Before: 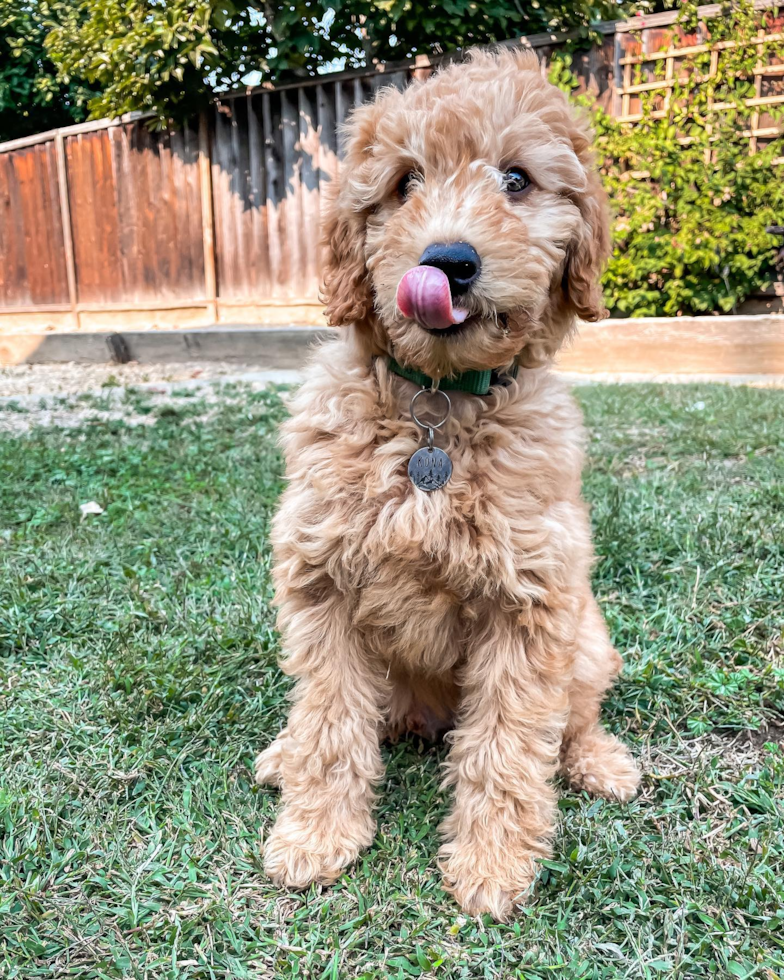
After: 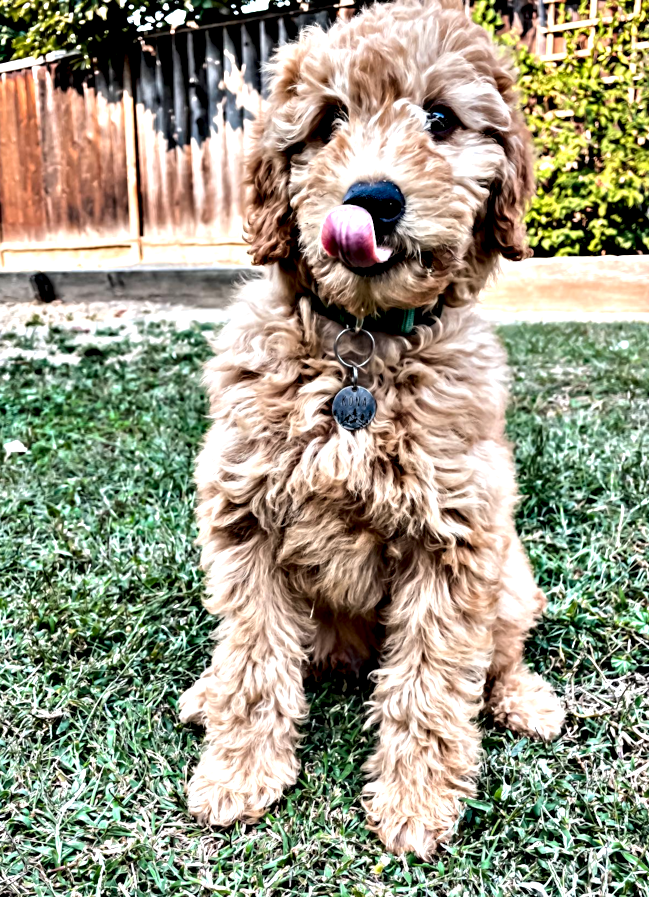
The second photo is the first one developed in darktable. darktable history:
contrast equalizer: octaves 7, y [[0.48, 0.654, 0.731, 0.706, 0.772, 0.382], [0.55 ×6], [0 ×6], [0 ×6], [0 ×6]]
crop: left 9.807%, top 6.259%, right 7.334%, bottom 2.177%
